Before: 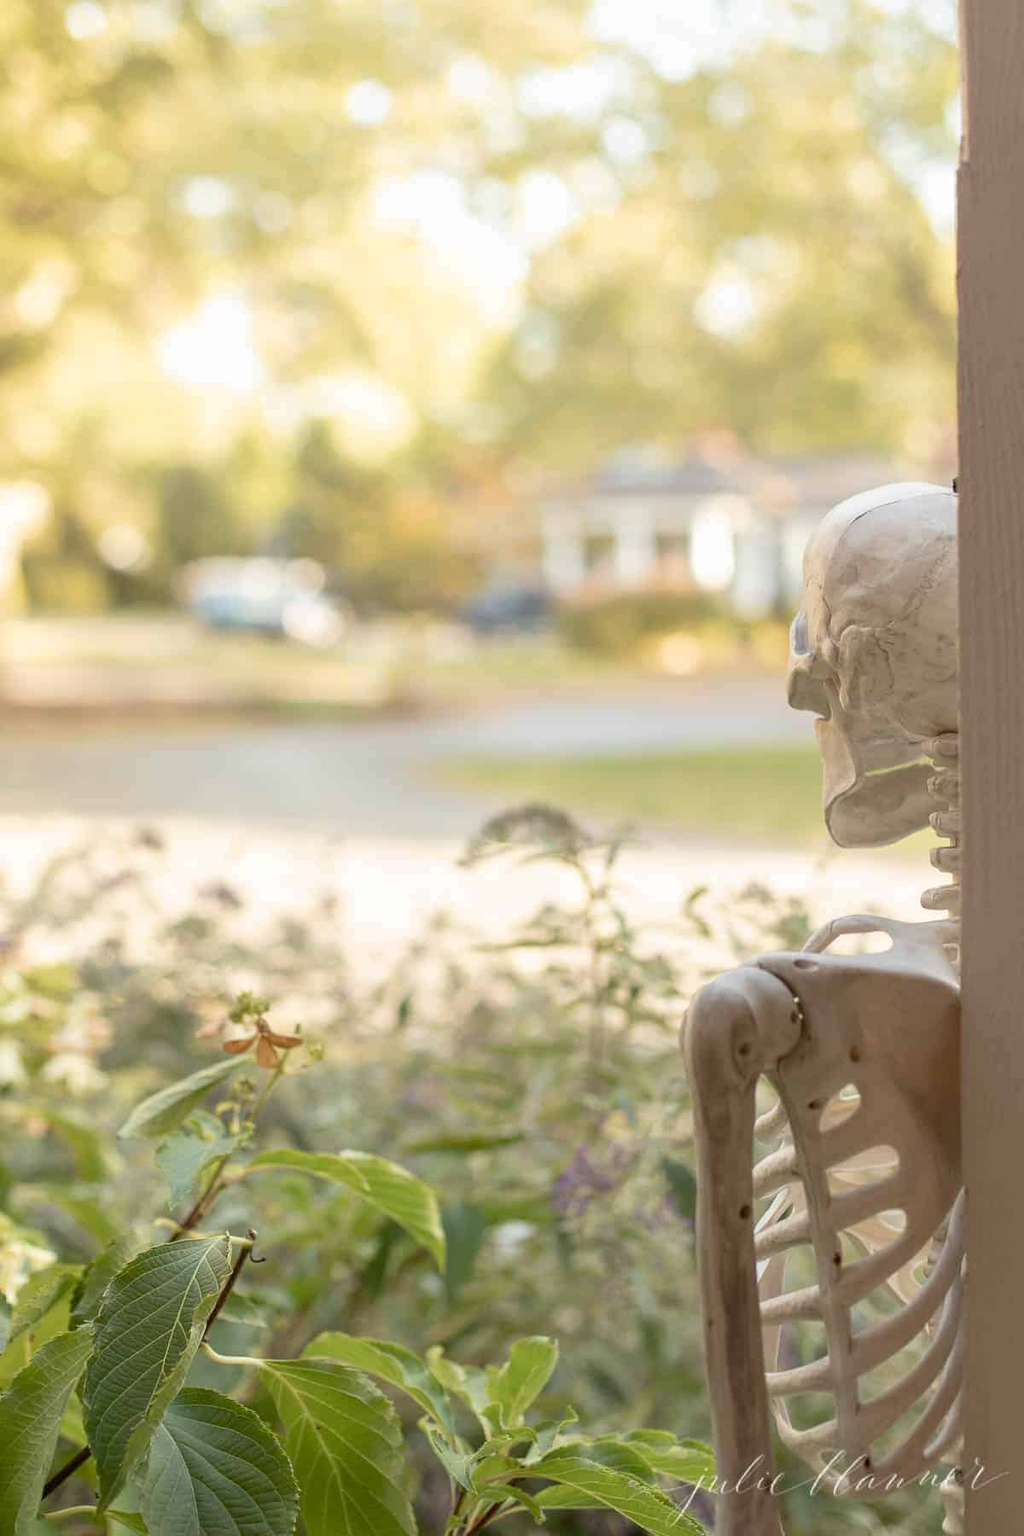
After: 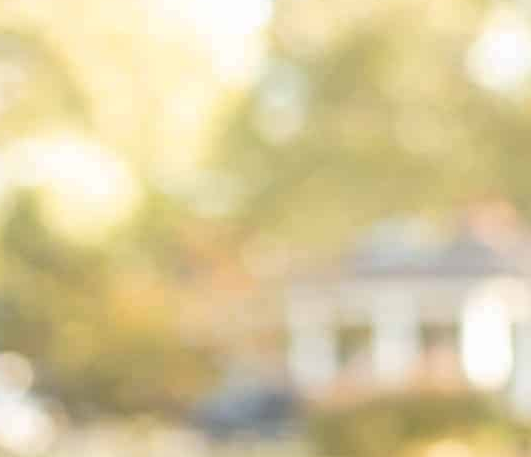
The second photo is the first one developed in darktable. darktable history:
crop: left 29.009%, top 16.787%, right 26.738%, bottom 57.797%
